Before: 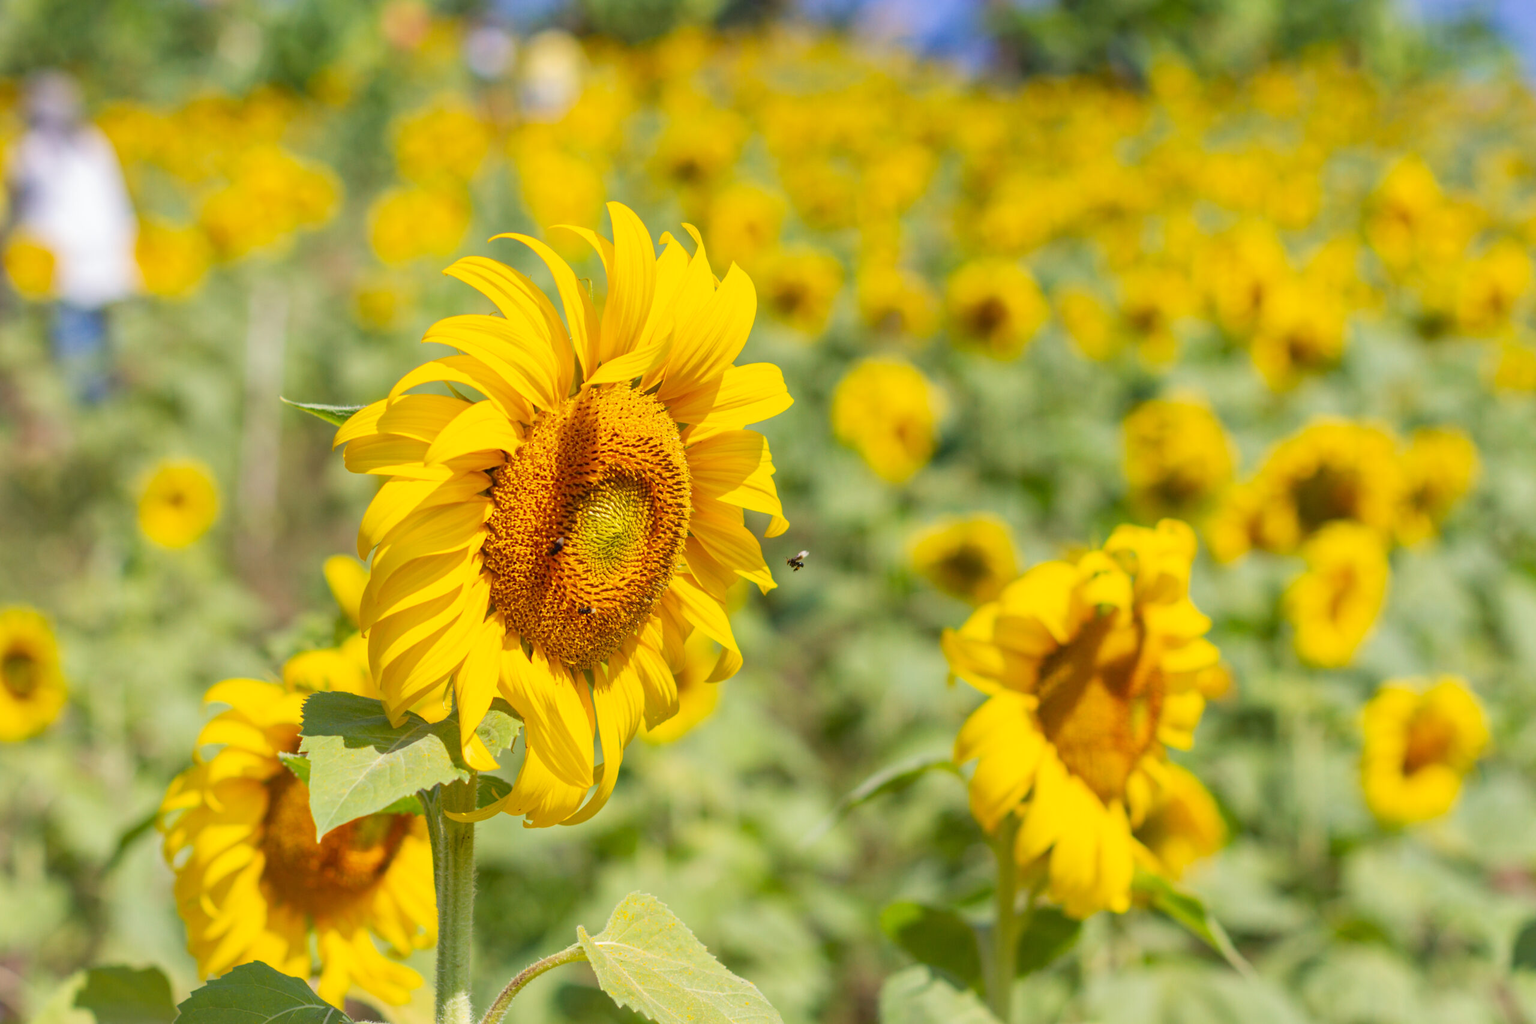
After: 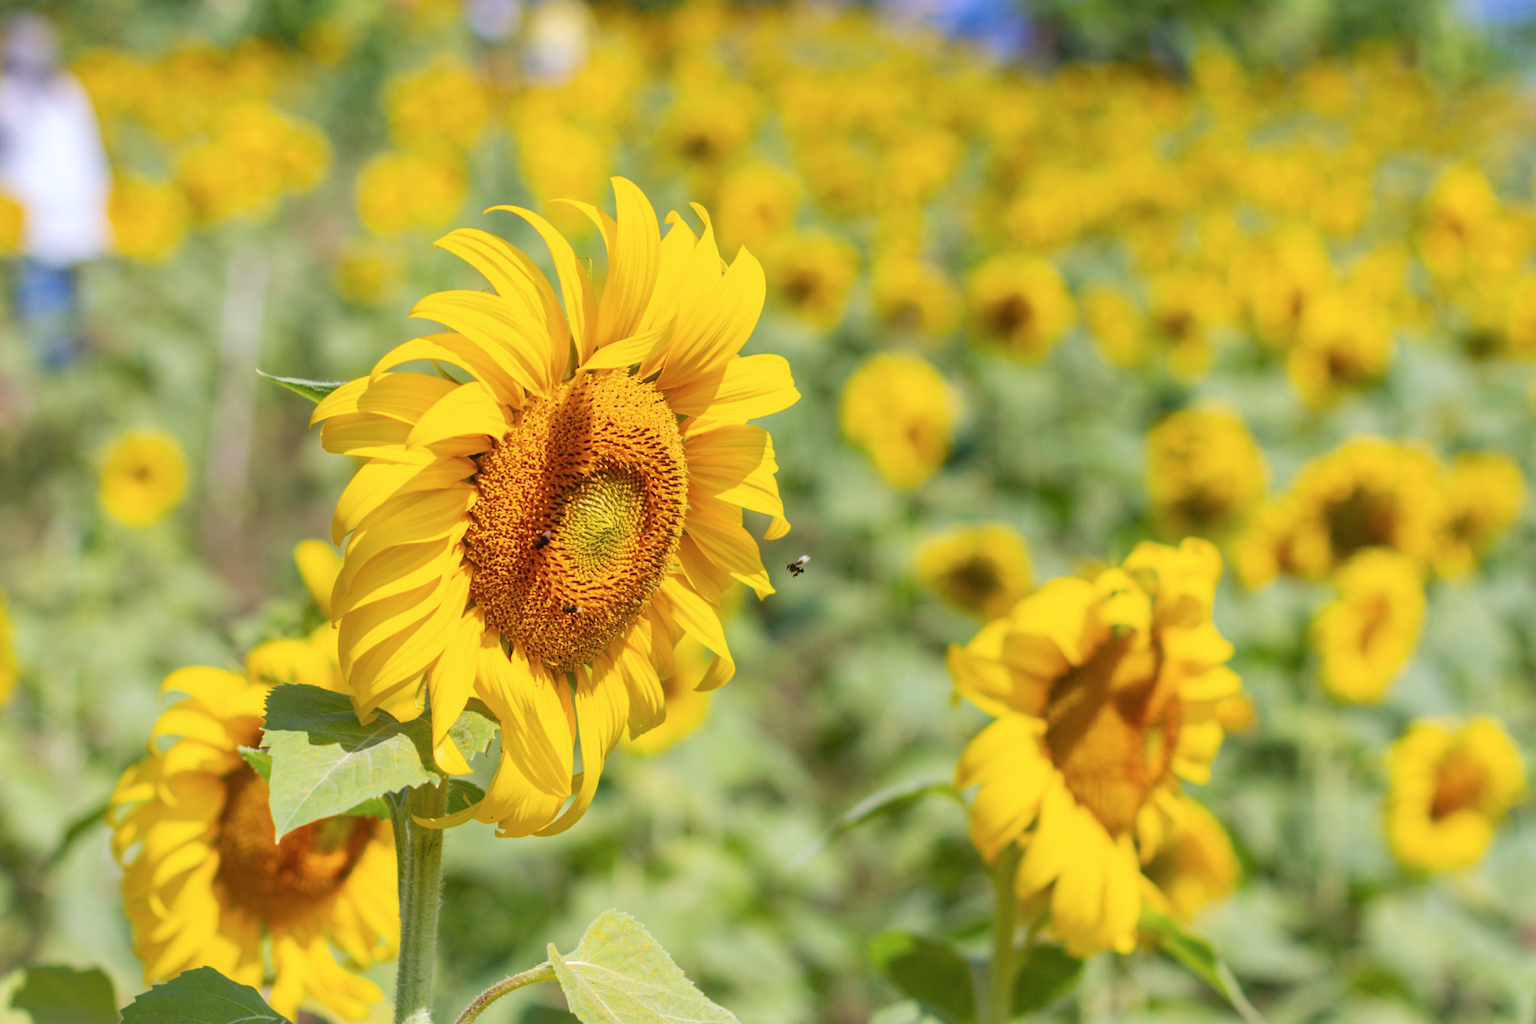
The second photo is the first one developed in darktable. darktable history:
tone equalizer: on, module defaults
crop and rotate: angle -2.38°
color calibration: illuminant as shot in camera, x 0.358, y 0.373, temperature 4628.91 K
